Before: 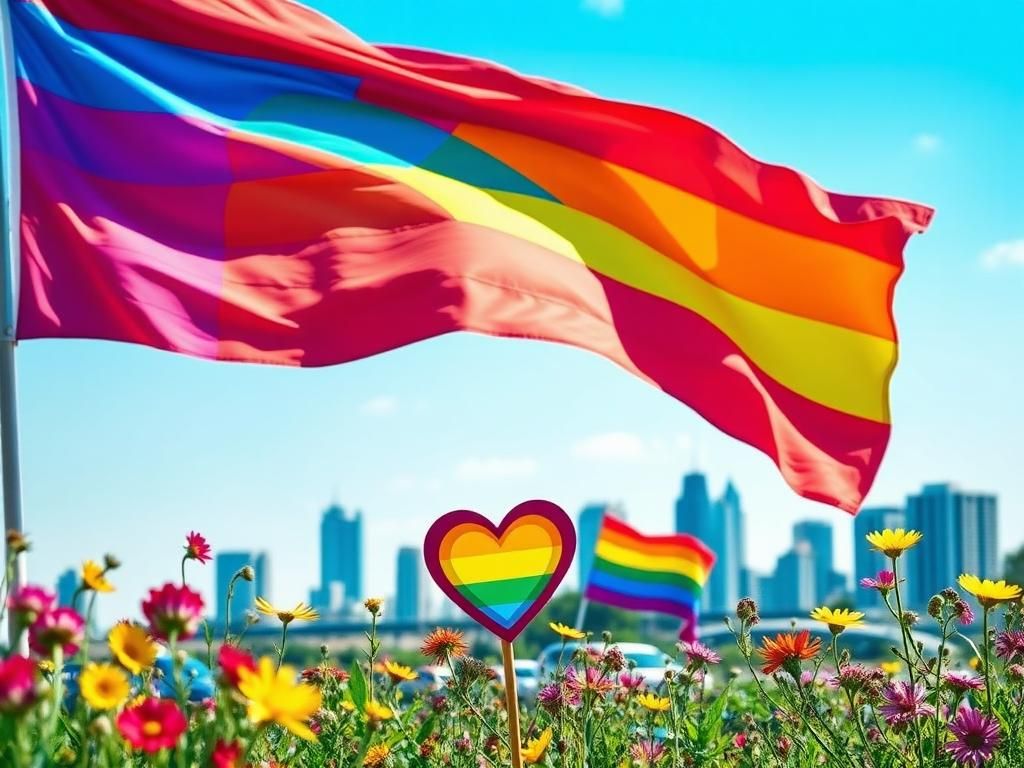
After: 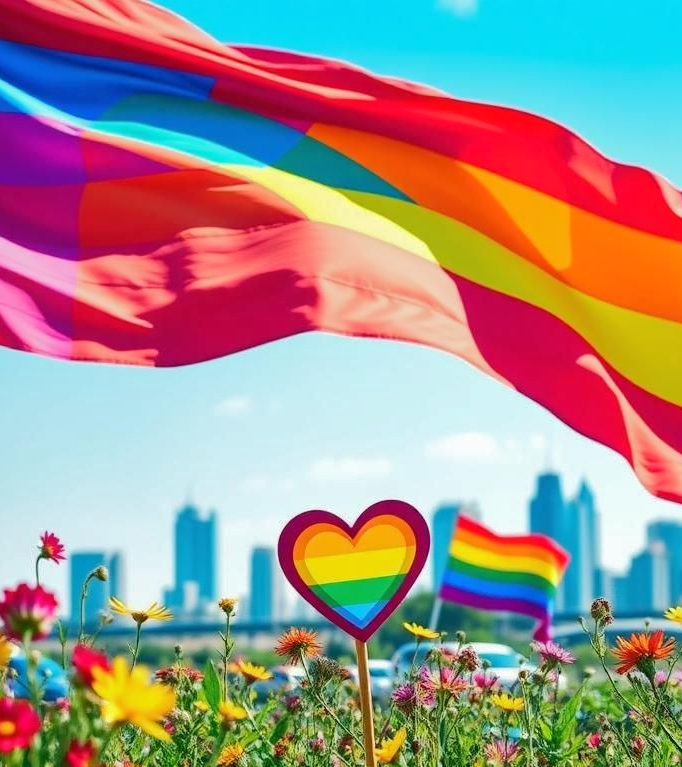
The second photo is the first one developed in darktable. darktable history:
crop and rotate: left 14.292%, right 19.041%
base curve: curves: ch0 [(0, 0) (0.235, 0.266) (0.503, 0.496) (0.786, 0.72) (1, 1)]
